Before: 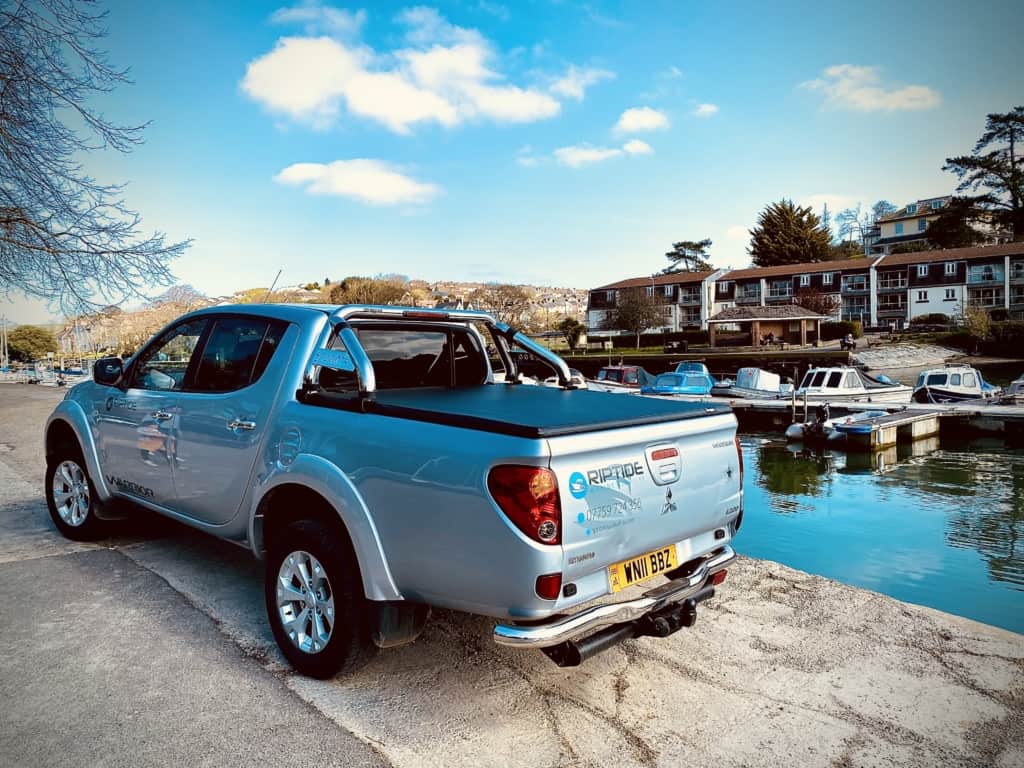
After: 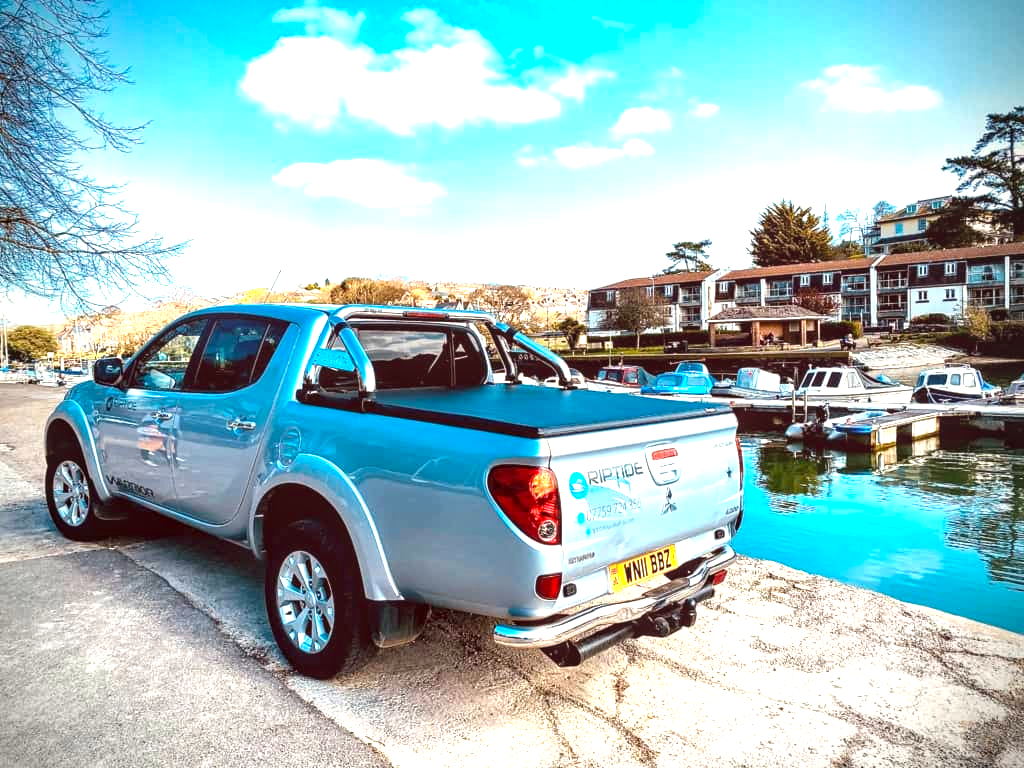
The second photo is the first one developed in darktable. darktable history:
exposure: black level correction 0, exposure 1.1 EV, compensate exposure bias true, compensate highlight preservation false
local contrast: on, module defaults
